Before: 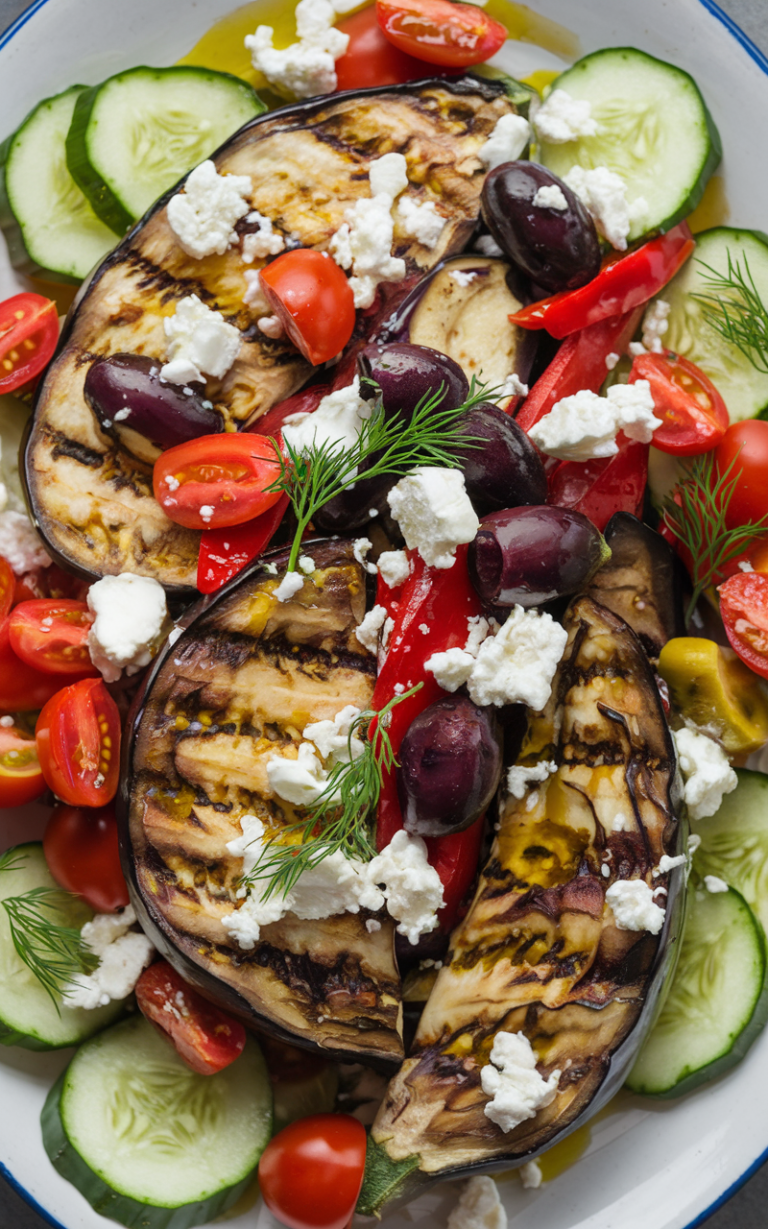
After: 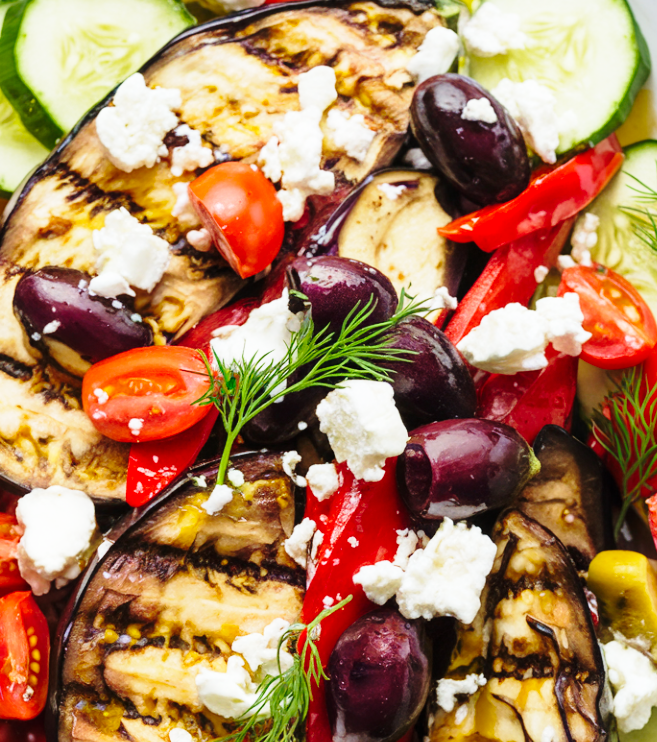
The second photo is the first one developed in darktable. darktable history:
base curve: curves: ch0 [(0, 0) (0.028, 0.03) (0.121, 0.232) (0.46, 0.748) (0.859, 0.968) (1, 1)], preserve colors none
crop and rotate: left 9.345%, top 7.22%, right 4.982%, bottom 32.331%
velvia: on, module defaults
